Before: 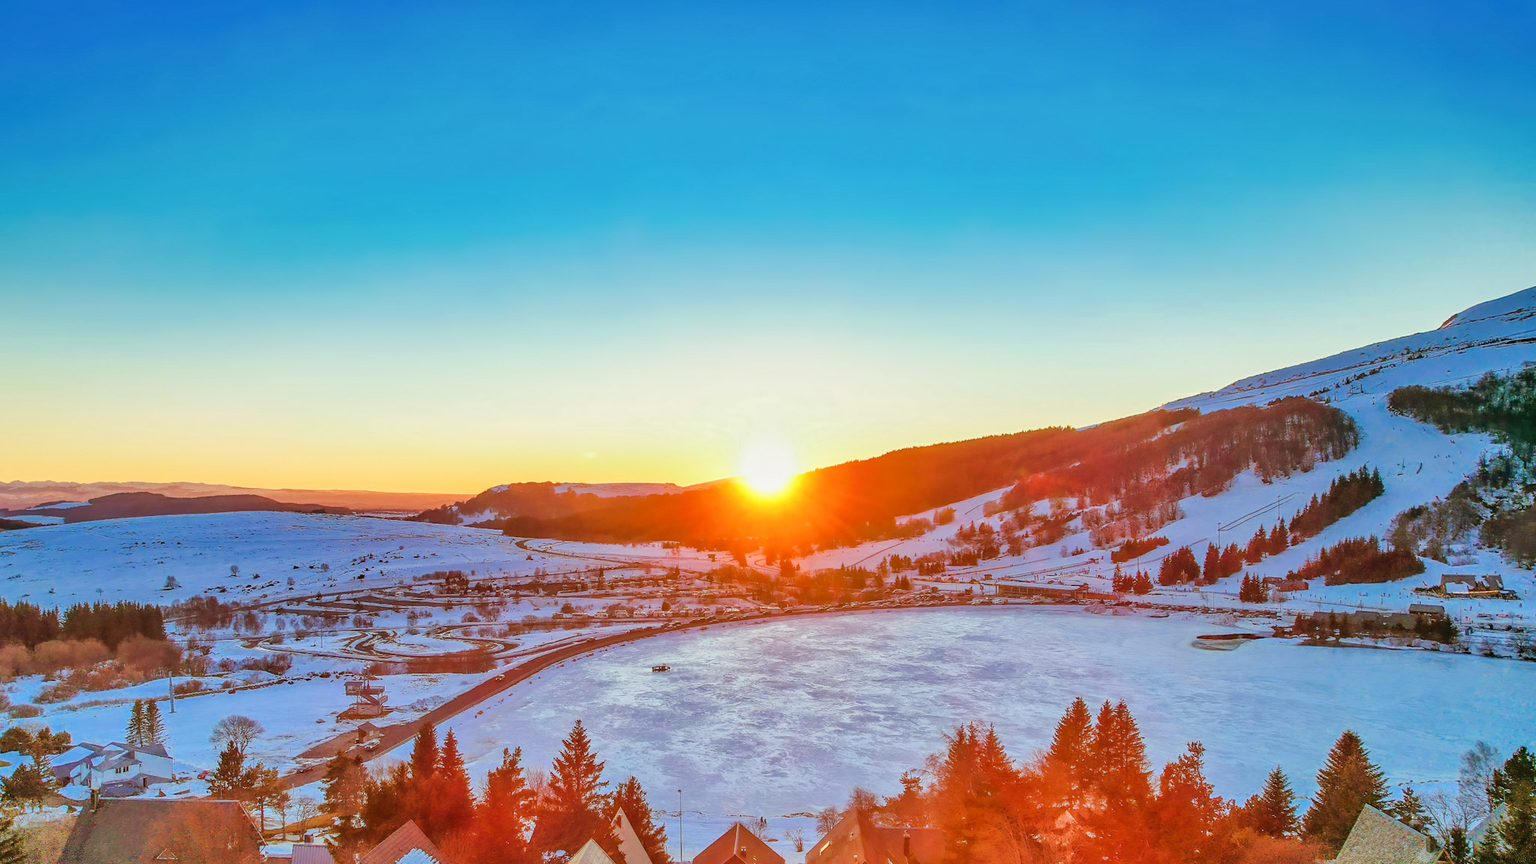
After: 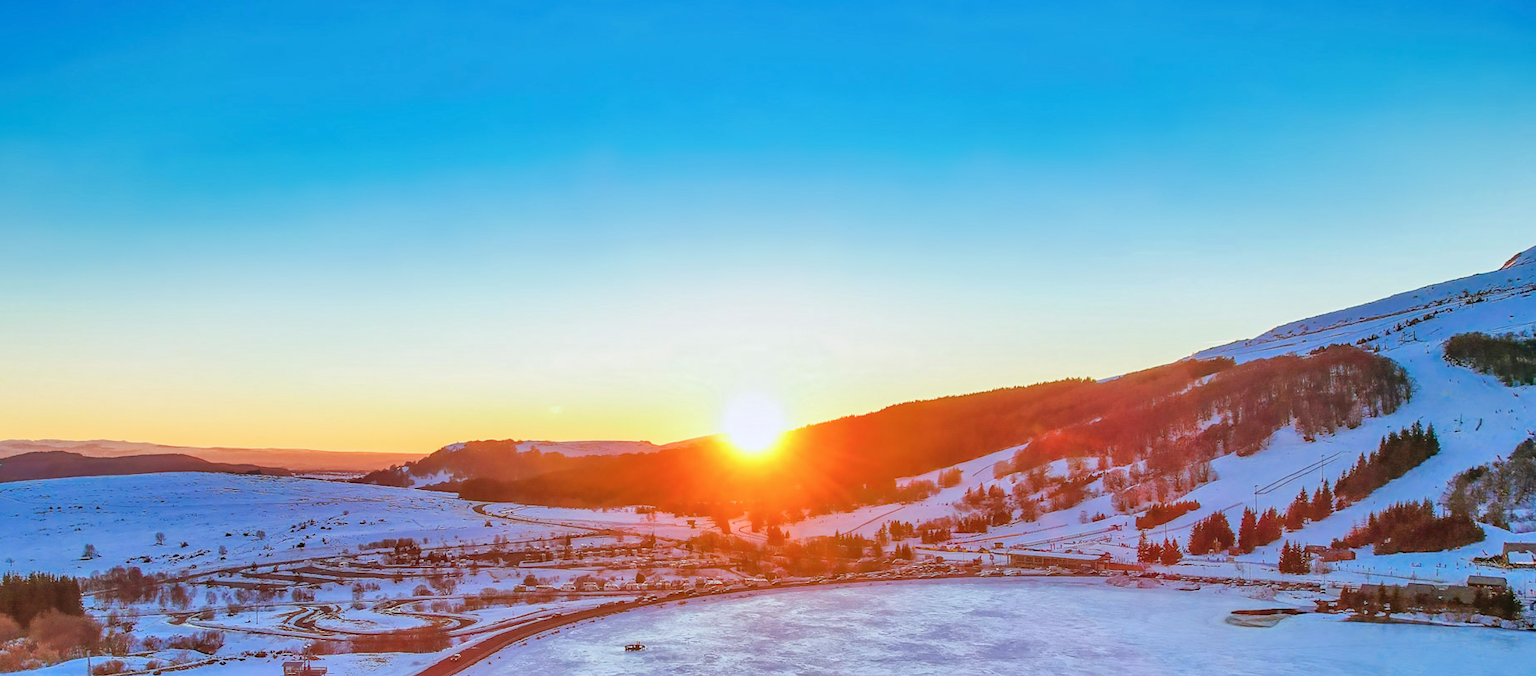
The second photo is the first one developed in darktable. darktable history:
color calibration: illuminant as shot in camera, x 0.358, y 0.373, temperature 4628.91 K
crop: left 5.932%, top 10.154%, right 3.718%, bottom 19.043%
